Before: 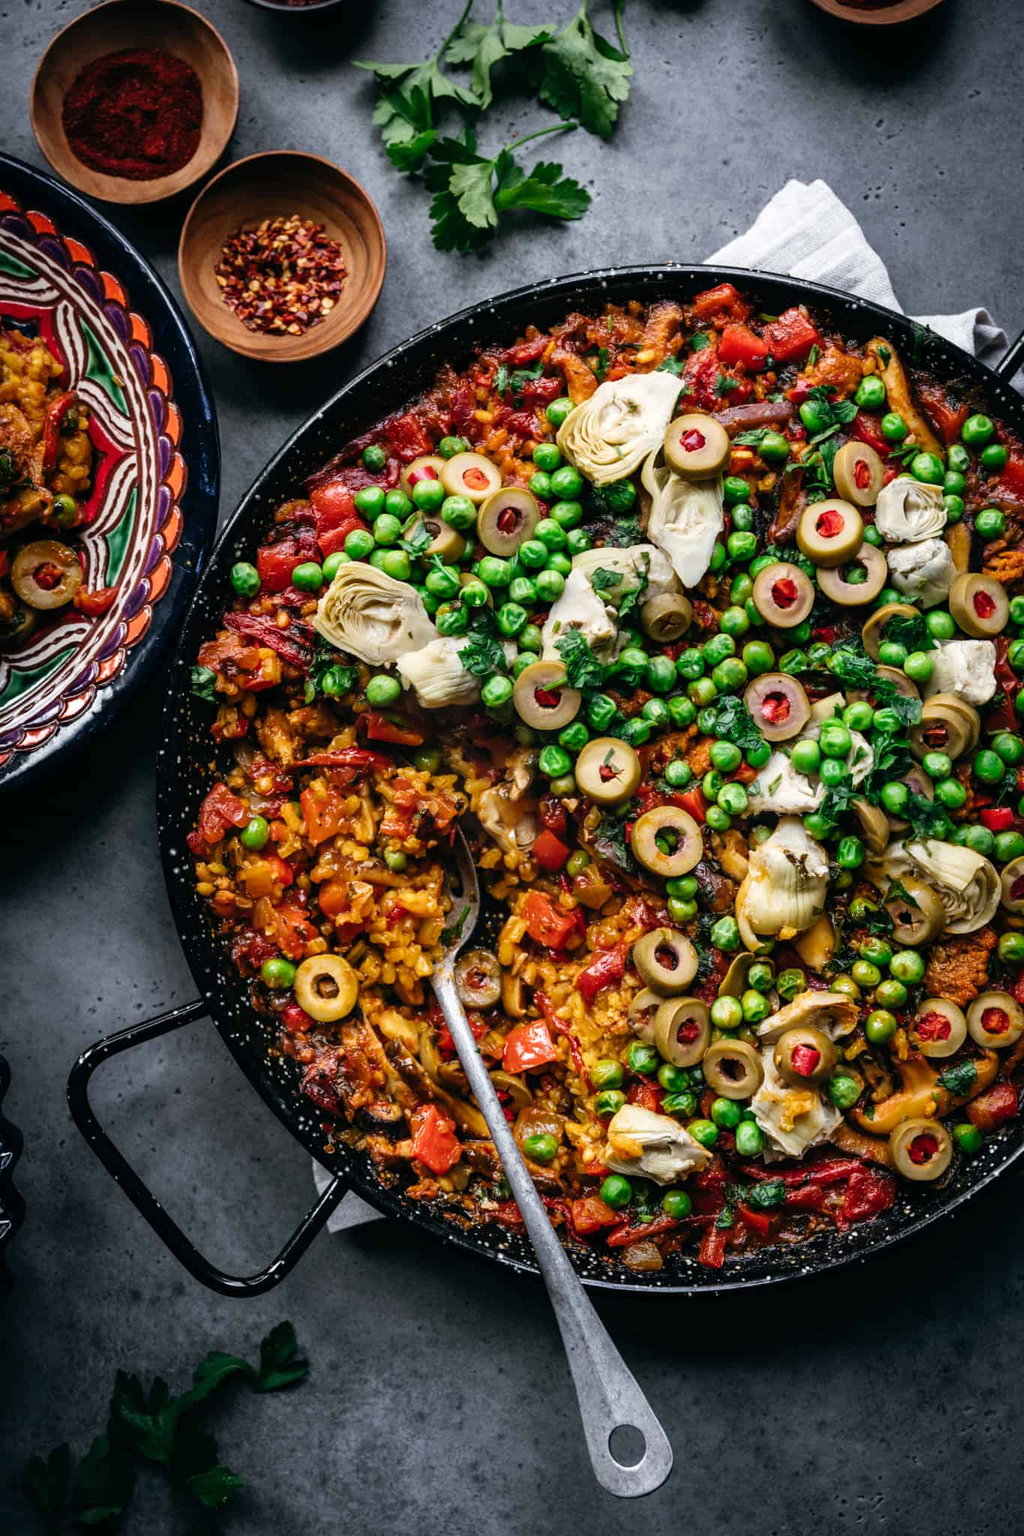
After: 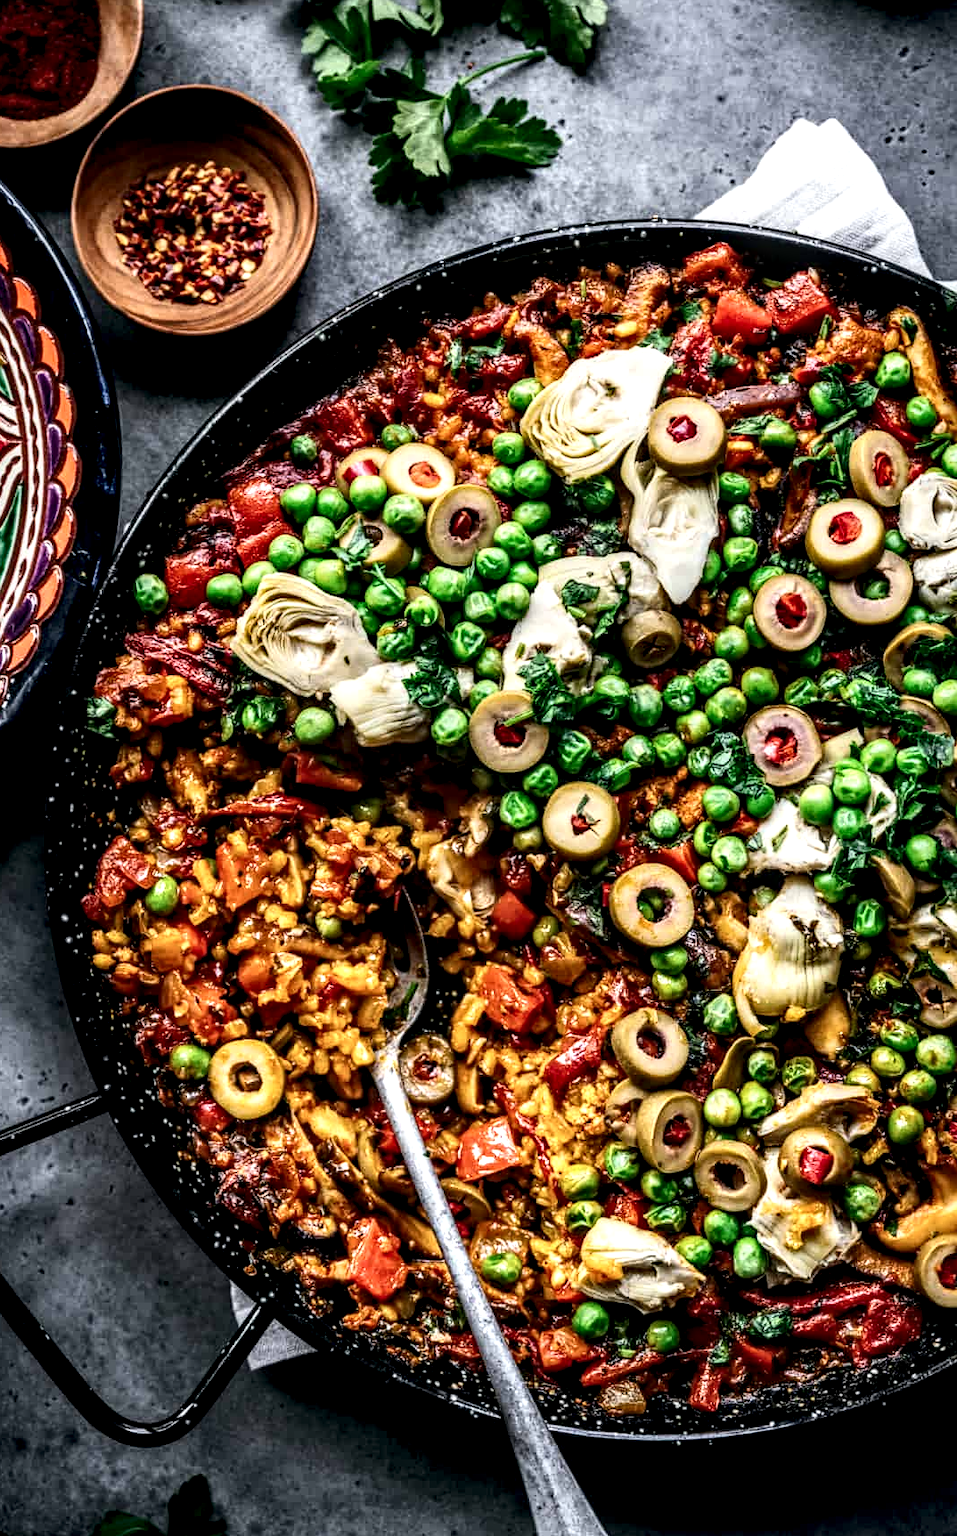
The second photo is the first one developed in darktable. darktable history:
local contrast: highlights 18%, detail 186%
crop: left 11.596%, top 5.208%, right 9.584%, bottom 10.578%
contrast brightness saturation: contrast 0.219
